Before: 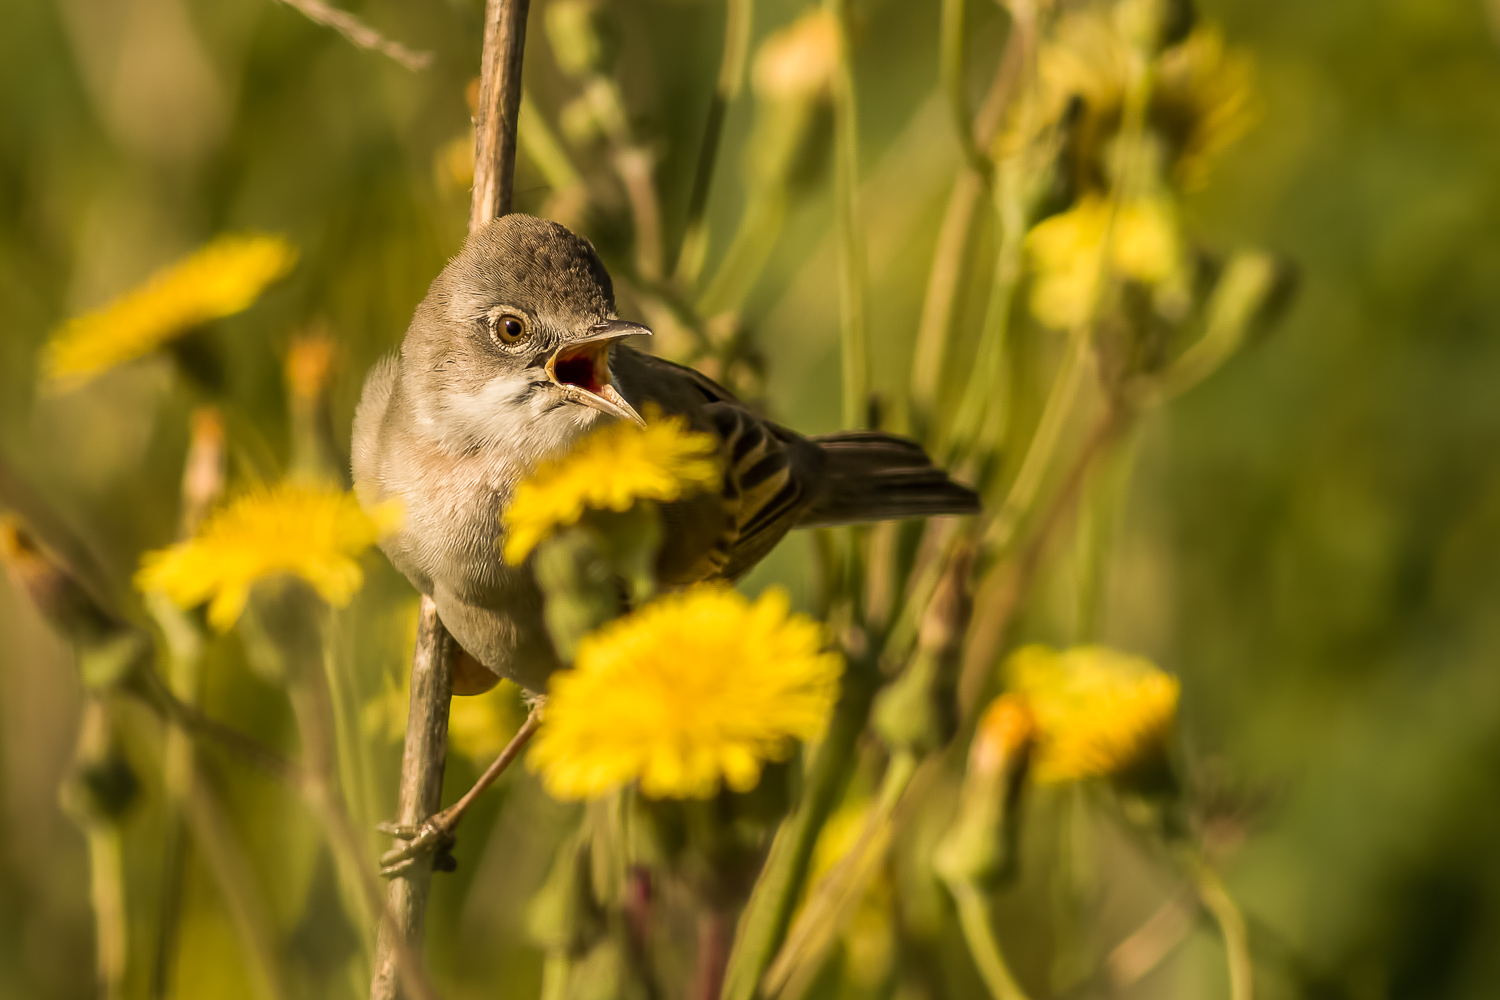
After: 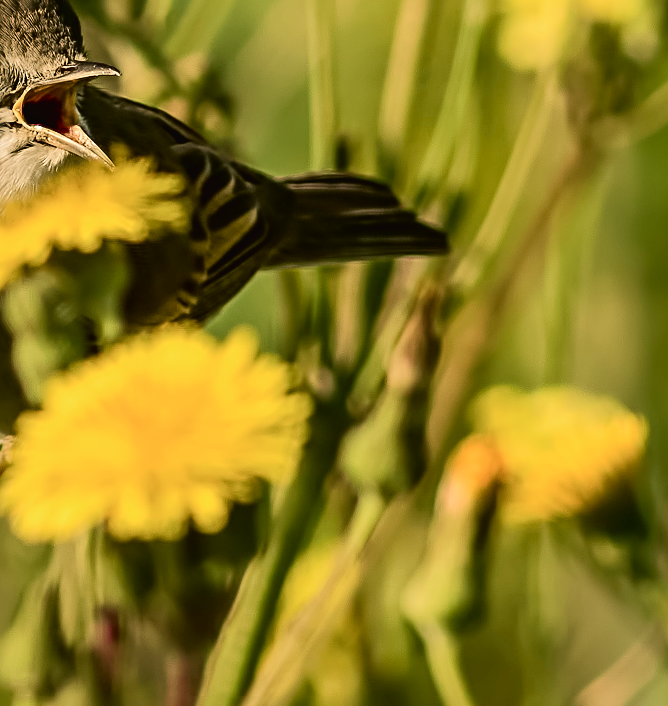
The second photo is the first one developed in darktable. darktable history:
color balance rgb: power › luminance -7.561%, power › chroma 1.098%, power › hue 215.84°, perceptual saturation grading › global saturation 1.082%, perceptual saturation grading › highlights -2.655%, perceptual saturation grading › mid-tones 4.394%, perceptual saturation grading › shadows 7.381%, global vibrance 16.004%, saturation formula JzAzBz (2021)
sharpen: radius 3.993
crop: left 35.468%, top 25.967%, right 19.977%, bottom 3.37%
tone curve: curves: ch0 [(0, 0.019) (0.066, 0.043) (0.189, 0.182) (0.359, 0.417) (0.485, 0.576) (0.656, 0.734) (0.851, 0.861) (0.997, 0.959)]; ch1 [(0, 0) (0.179, 0.123) (0.381, 0.36) (0.425, 0.41) (0.474, 0.472) (0.499, 0.501) (0.514, 0.517) (0.571, 0.584) (0.649, 0.677) (0.812, 0.856) (1, 1)]; ch2 [(0, 0) (0.246, 0.214) (0.421, 0.427) (0.459, 0.484) (0.5, 0.504) (0.518, 0.523) (0.529, 0.544) (0.56, 0.581) (0.617, 0.631) (0.744, 0.734) (0.867, 0.821) (0.993, 0.889)], color space Lab, independent channels
